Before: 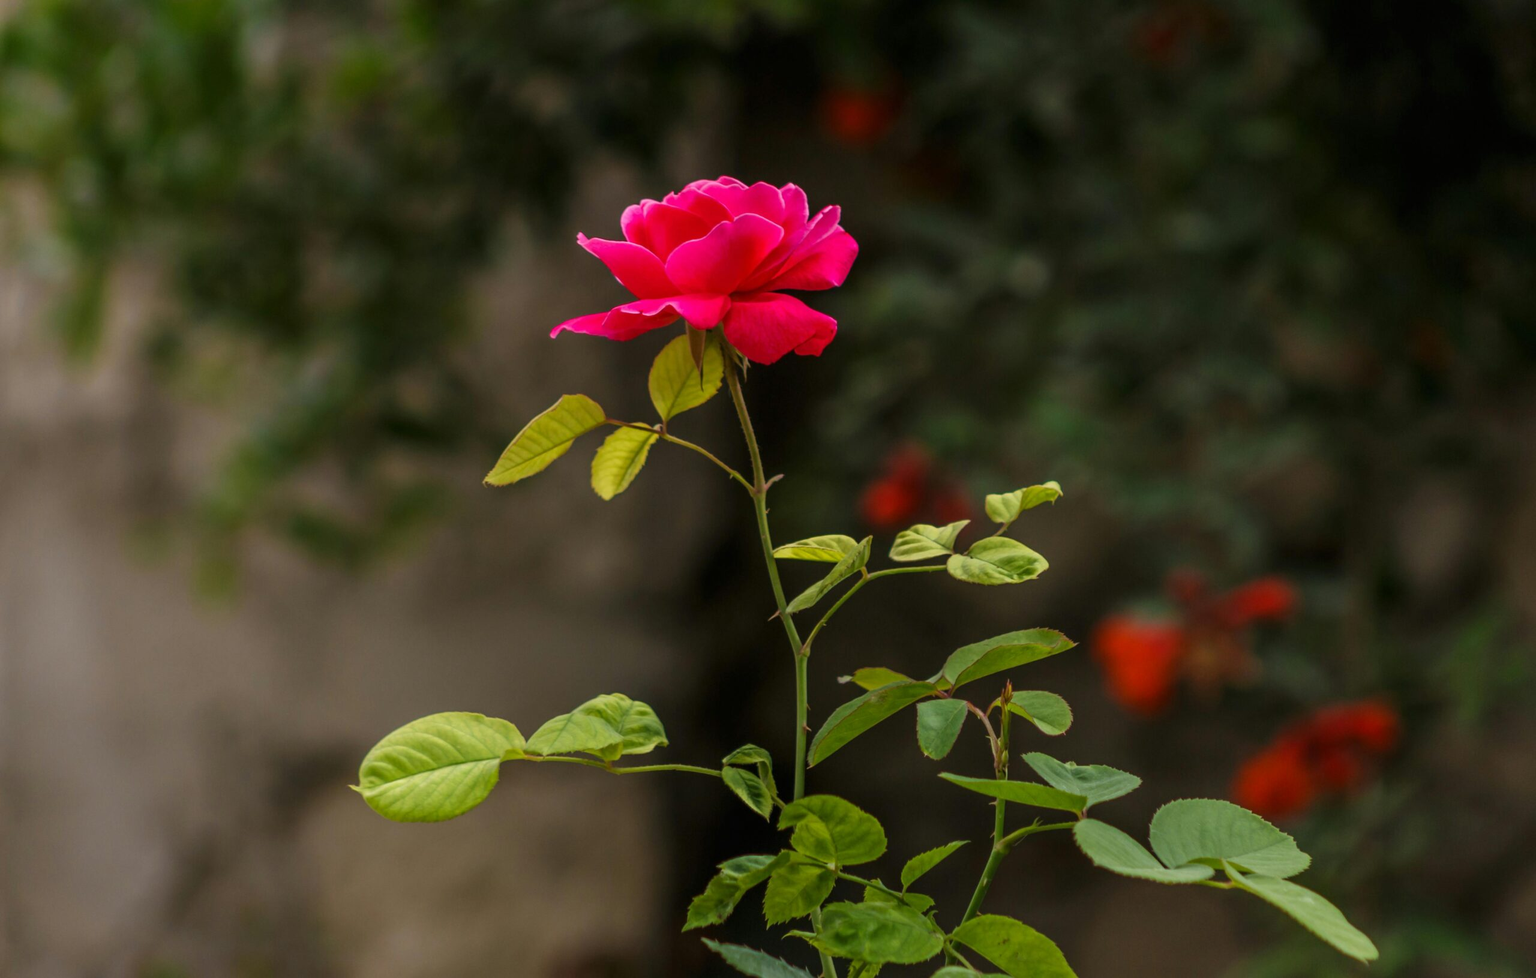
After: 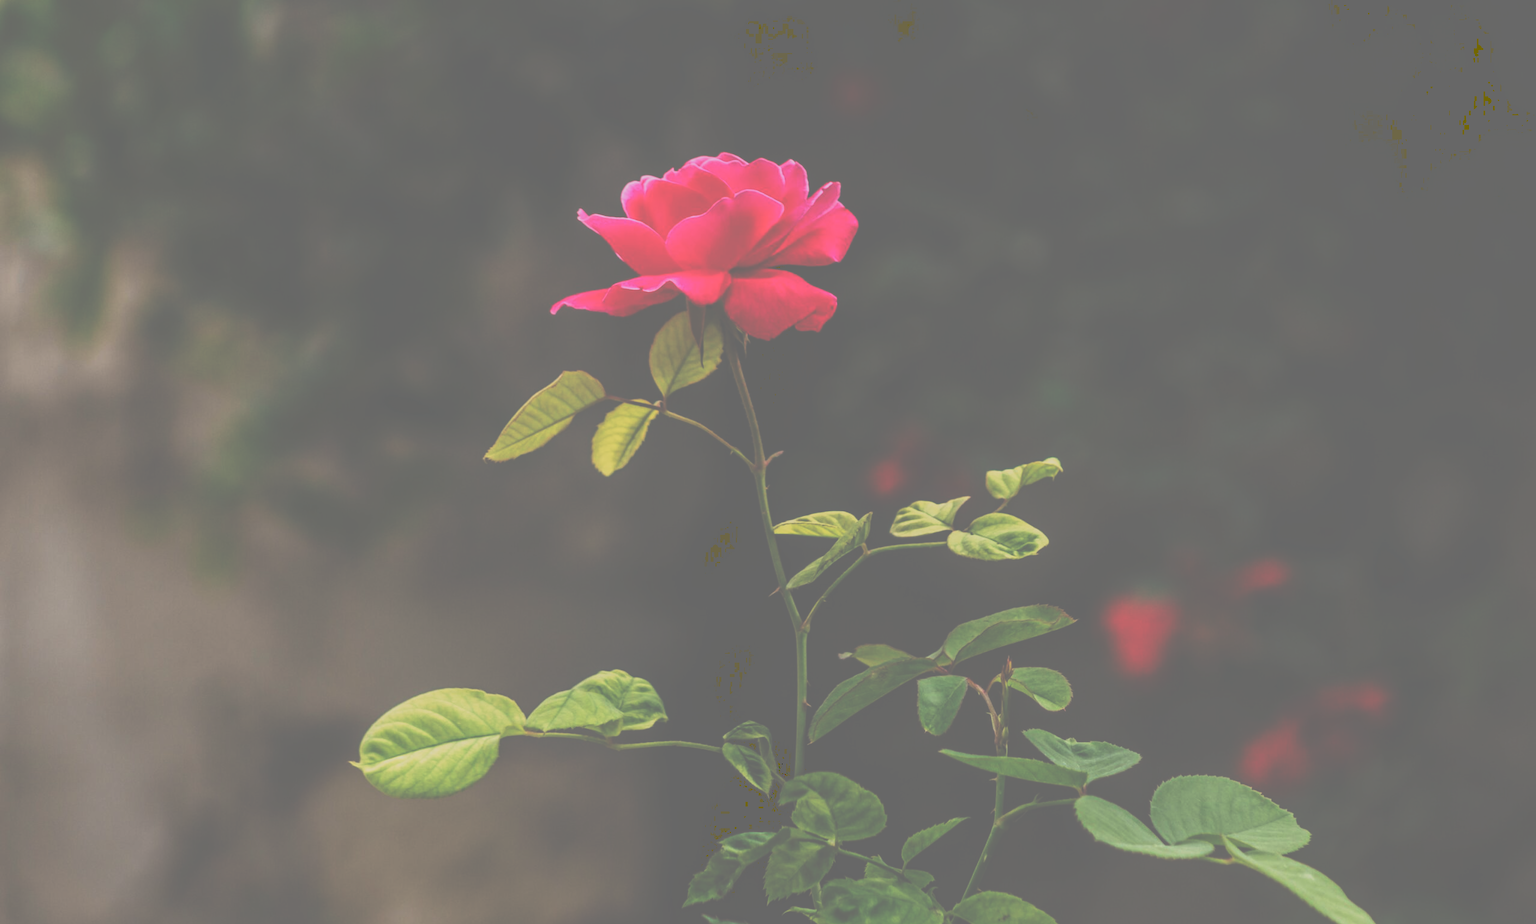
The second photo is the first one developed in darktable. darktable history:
tone curve: curves: ch0 [(0, 0) (0.003, 0.437) (0.011, 0.438) (0.025, 0.441) (0.044, 0.441) (0.069, 0.441) (0.1, 0.444) (0.136, 0.447) (0.177, 0.452) (0.224, 0.457) (0.277, 0.466) (0.335, 0.485) (0.399, 0.514) (0.468, 0.558) (0.543, 0.616) (0.623, 0.686) (0.709, 0.76) (0.801, 0.803) (0.898, 0.825) (1, 1)], preserve colors none
local contrast: highlights 100%, shadows 100%, detail 131%, midtone range 0.2
crop and rotate: top 2.479%, bottom 3.018%
